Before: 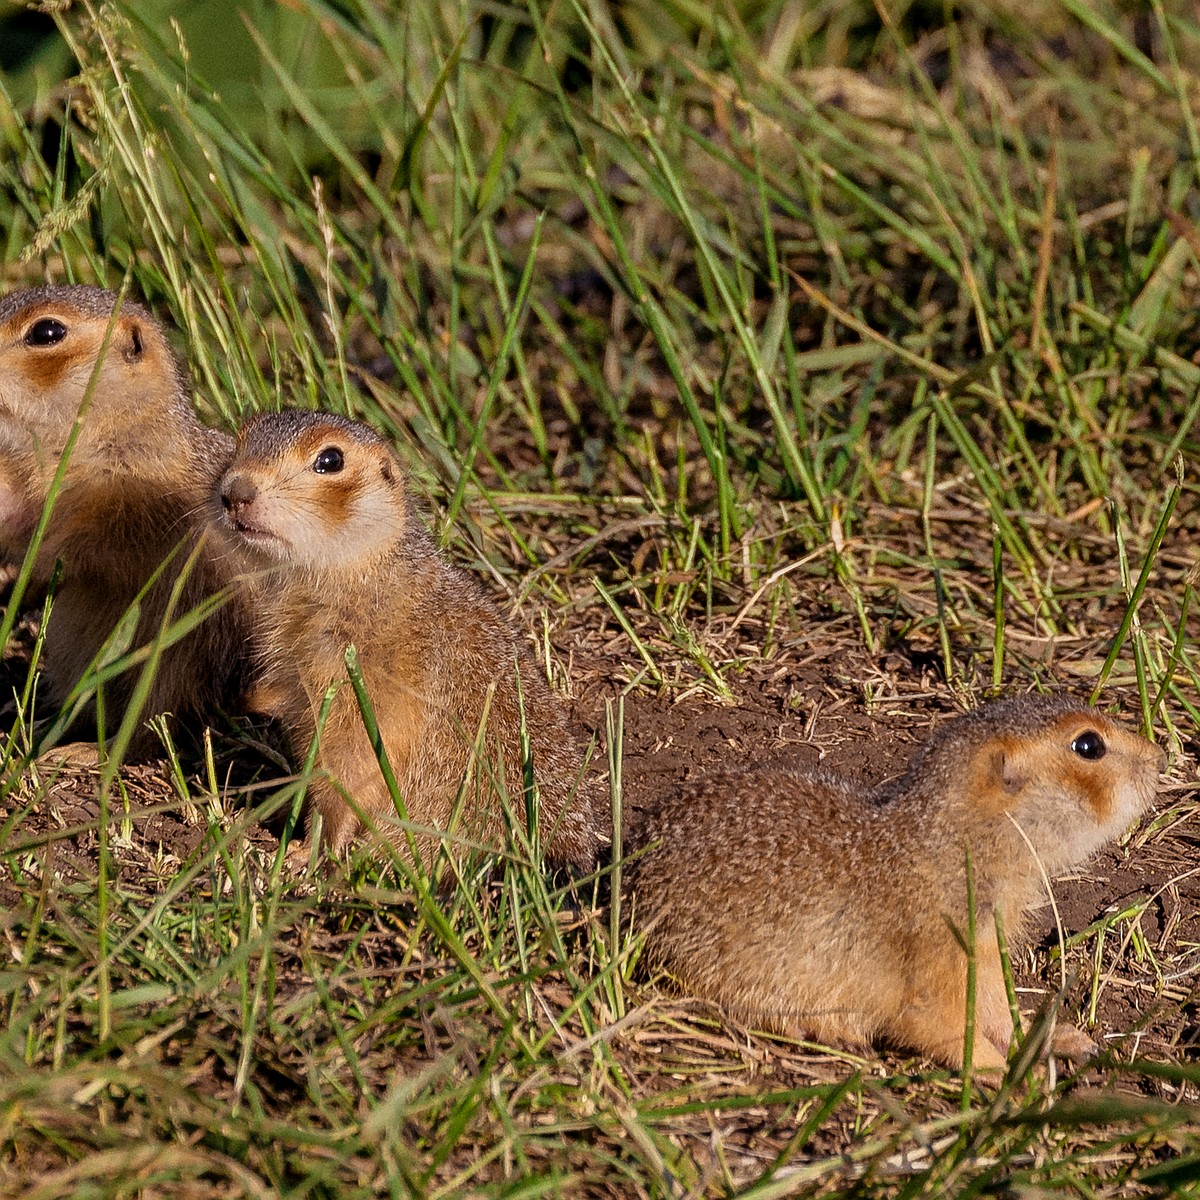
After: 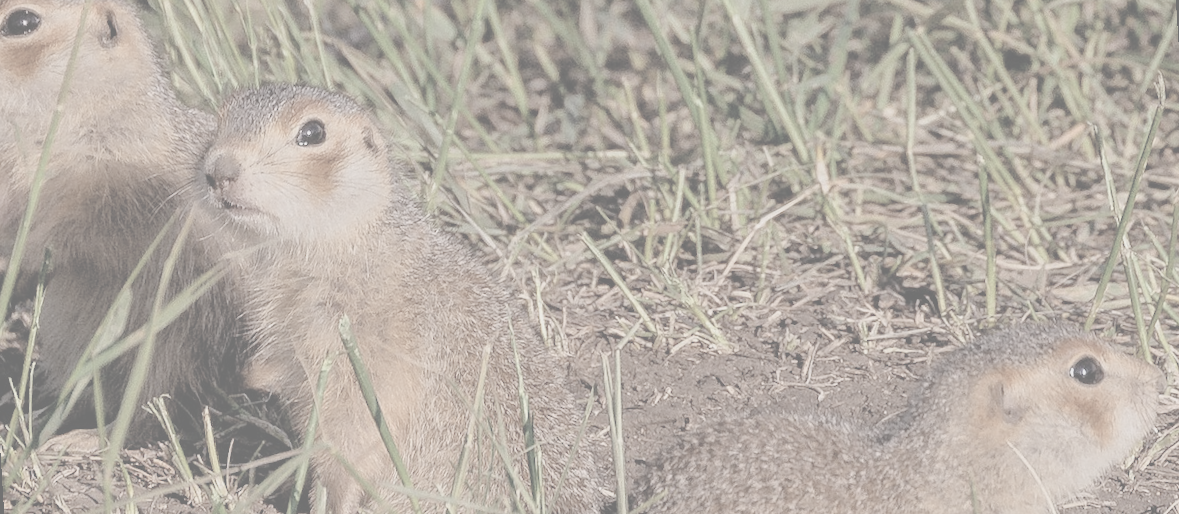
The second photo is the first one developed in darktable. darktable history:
rotate and perspective: rotation -3.52°, crop left 0.036, crop right 0.964, crop top 0.081, crop bottom 0.919
crop and rotate: top 26.056%, bottom 25.543%
contrast brightness saturation: contrast -0.32, brightness 0.75, saturation -0.78
